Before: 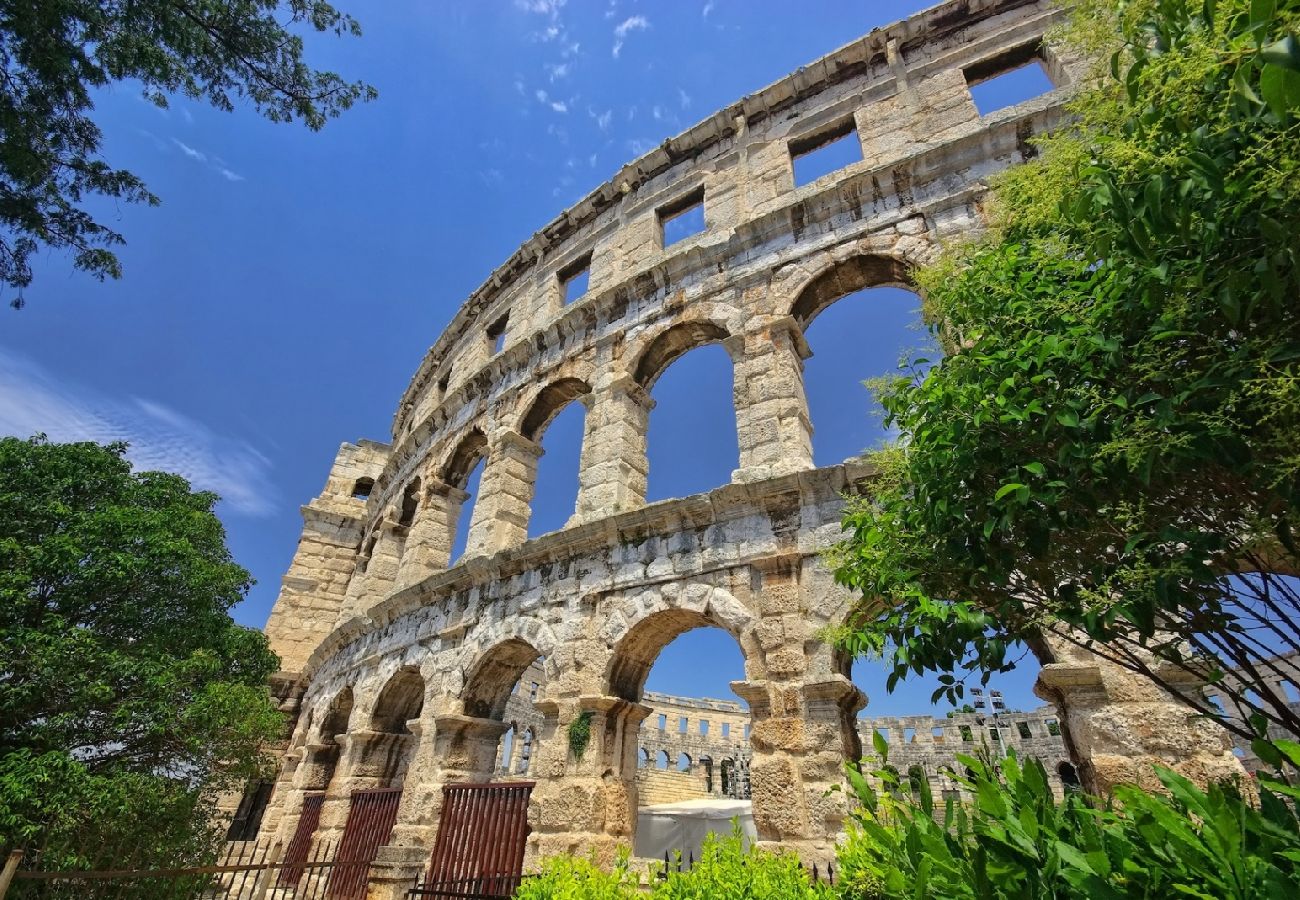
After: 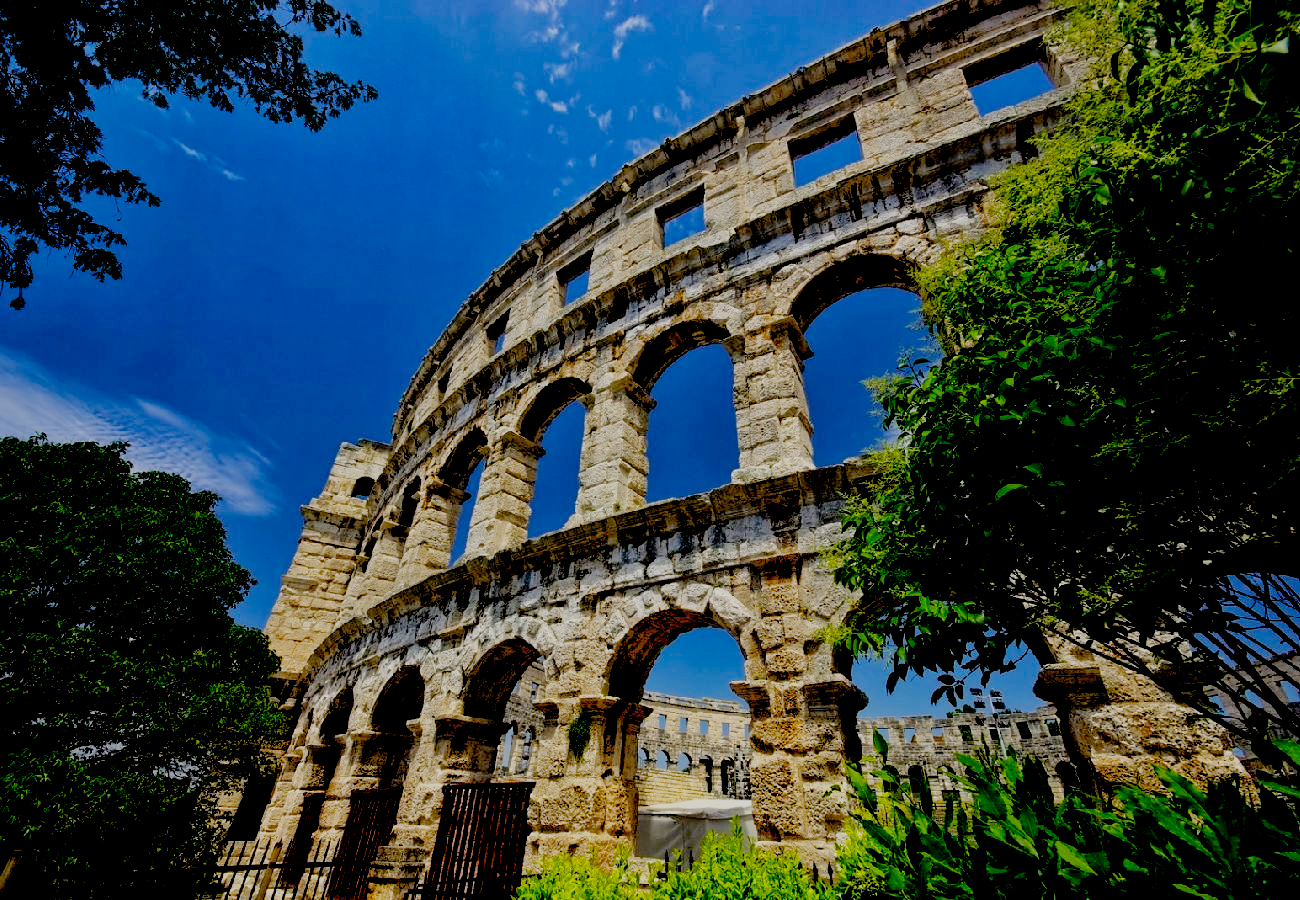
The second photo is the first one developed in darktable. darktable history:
filmic rgb: black relative exposure -7.65 EV, white relative exposure 4.56 EV, hardness 3.61, contrast 1.053, add noise in highlights 0.001, preserve chrominance no, color science v3 (2019), use custom middle-gray values true, contrast in highlights soft
exposure: black level correction 0.098, exposure -0.09 EV, compensate highlight preservation false
